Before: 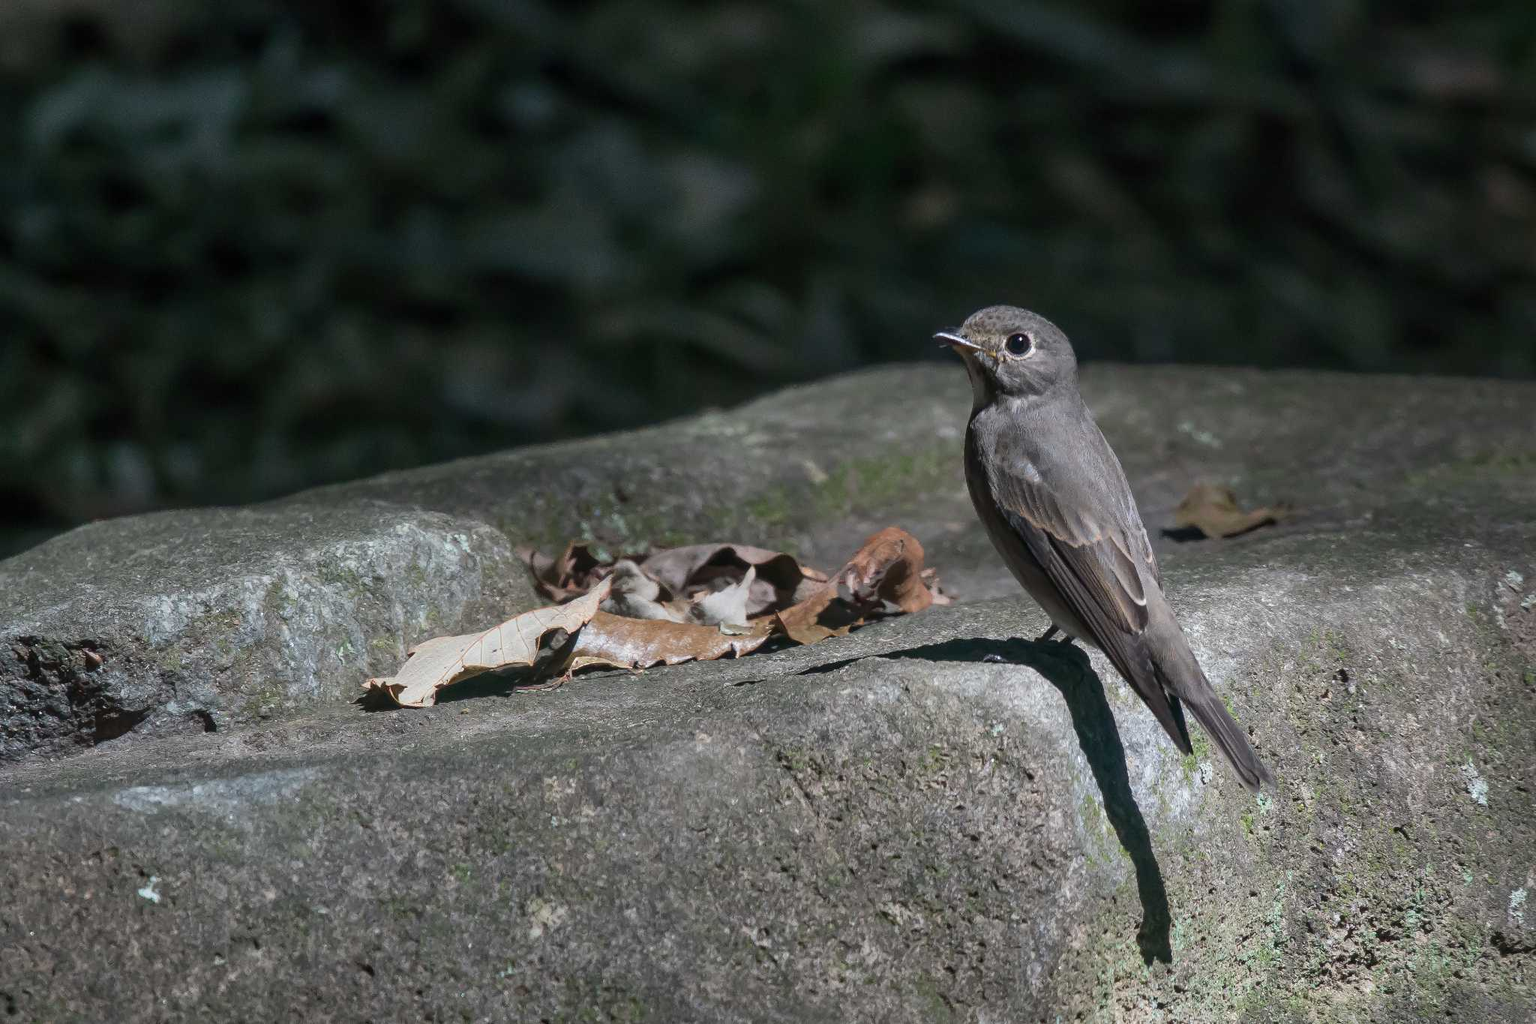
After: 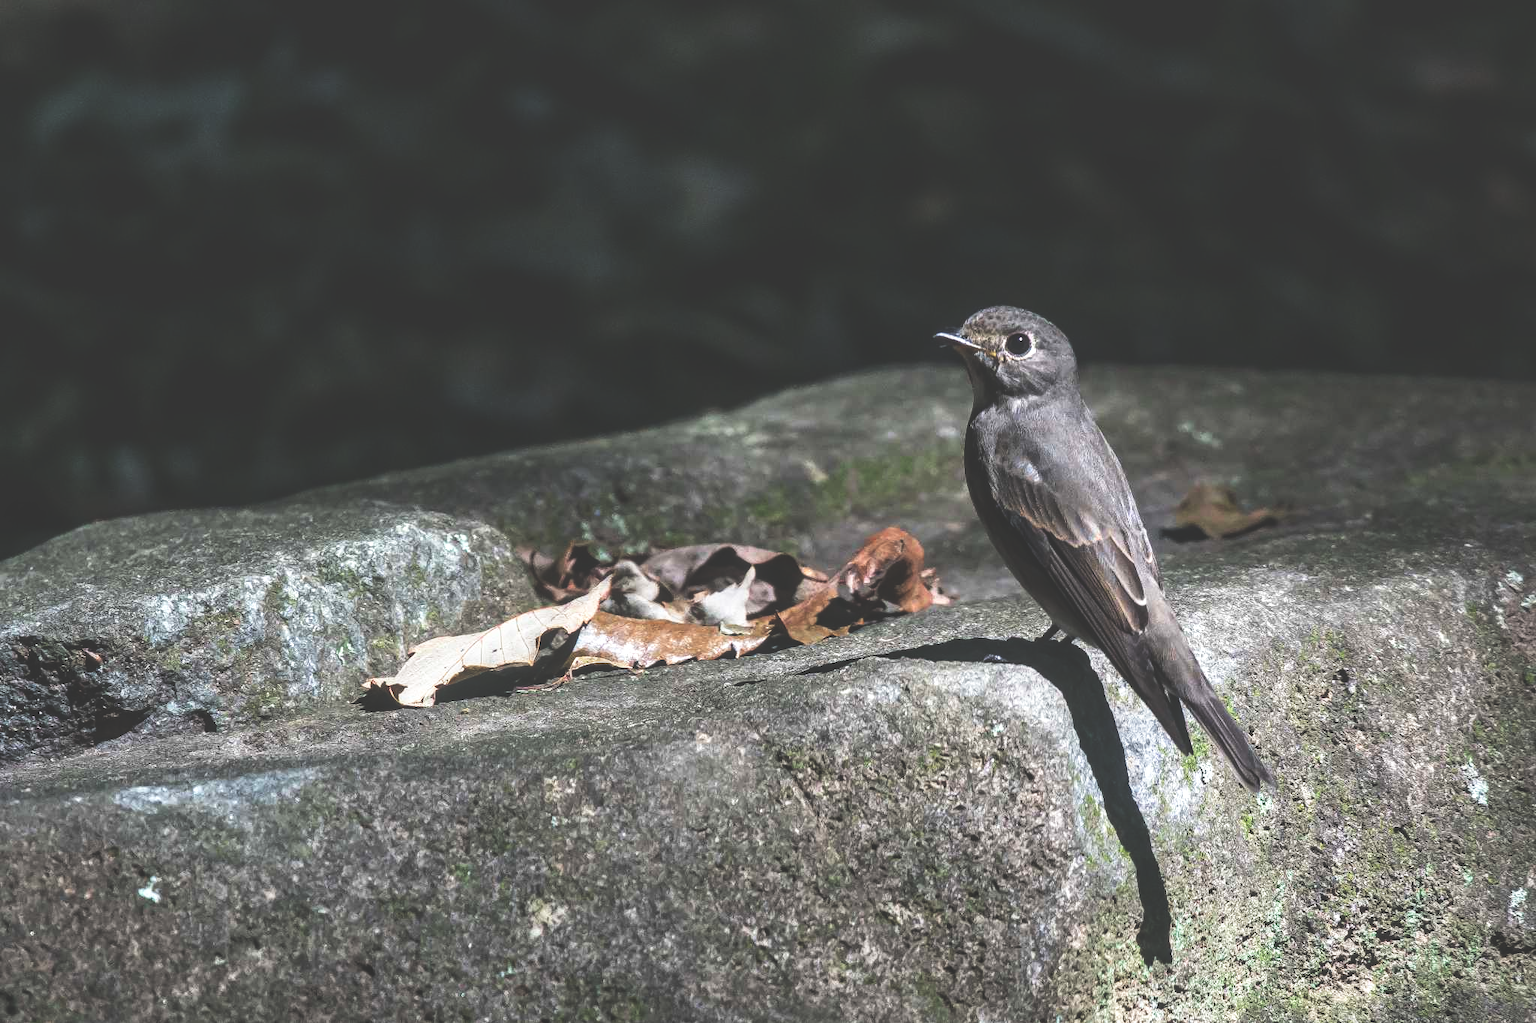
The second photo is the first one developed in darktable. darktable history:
local contrast: on, module defaults
base curve: curves: ch0 [(0, 0.036) (0.007, 0.037) (0.604, 0.887) (1, 1)], preserve colors none
